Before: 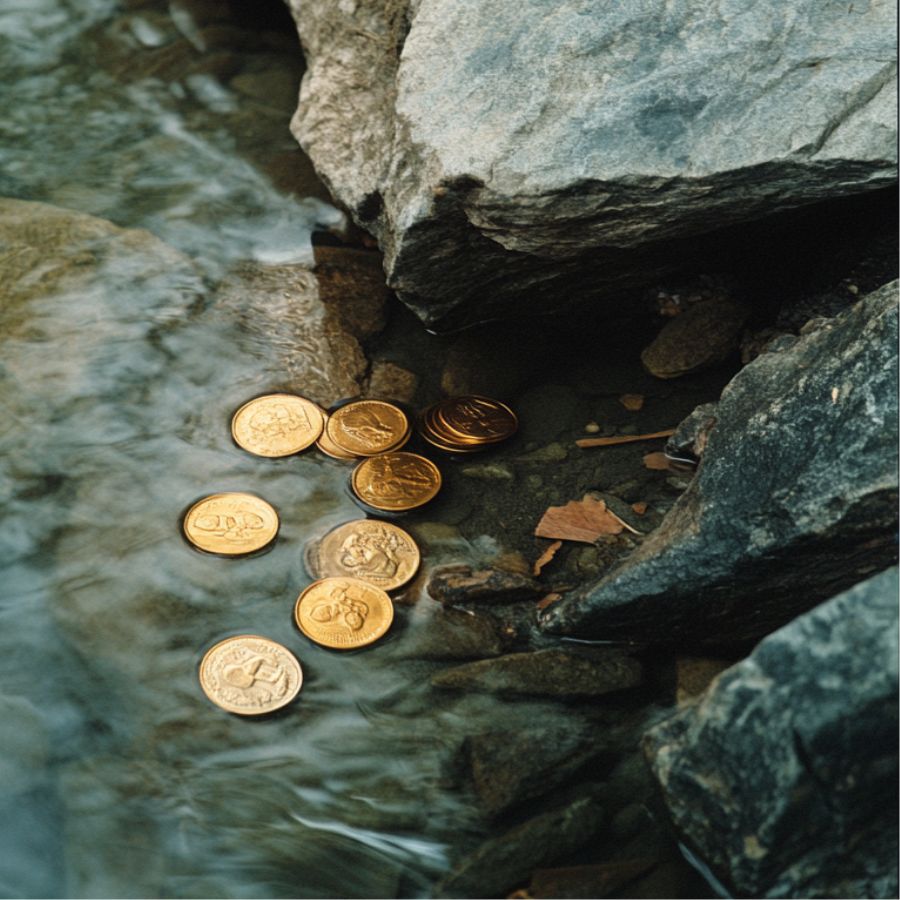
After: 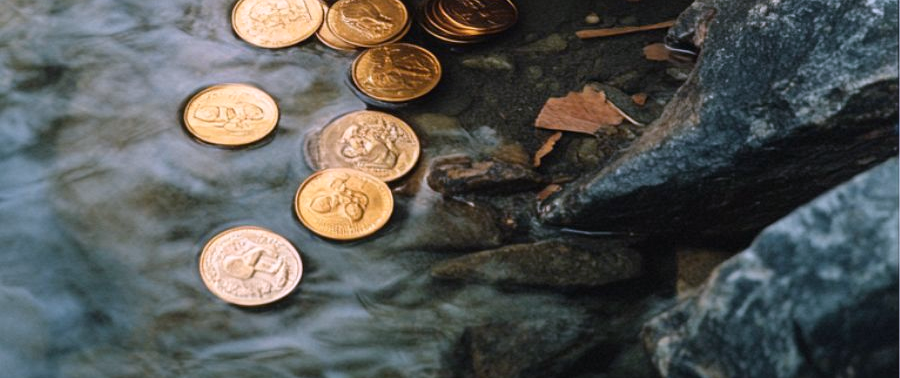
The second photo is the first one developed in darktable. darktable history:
crop: top 45.551%, bottom 12.262%
white balance: red 1.042, blue 1.17
